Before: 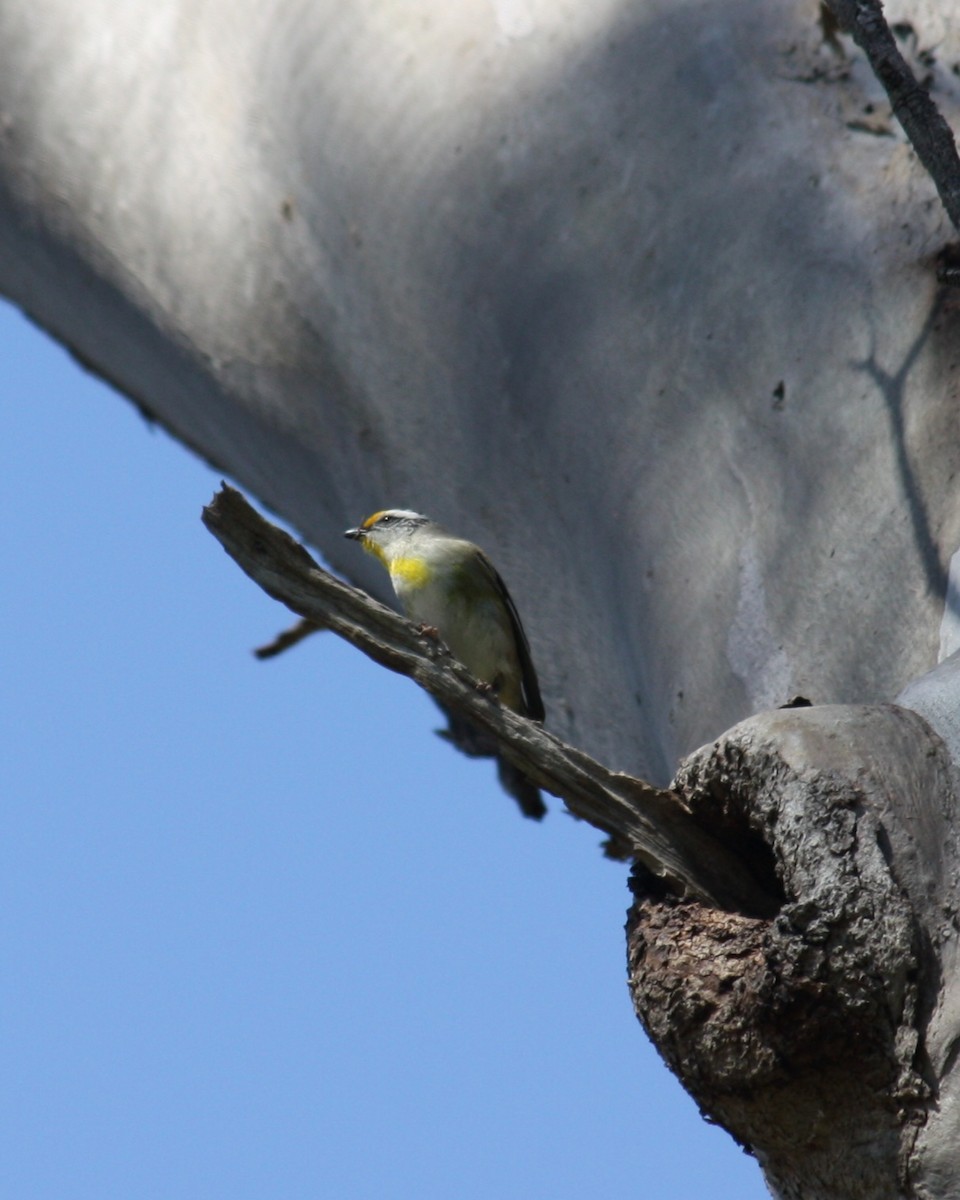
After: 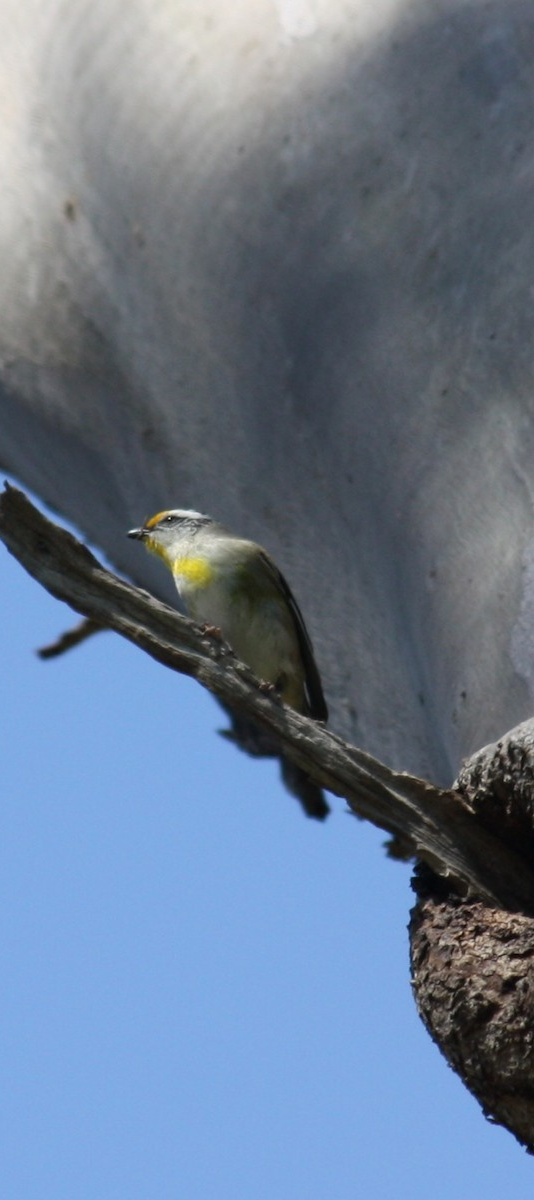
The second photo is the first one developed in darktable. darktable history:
crop and rotate: left 22.692%, right 21.613%
